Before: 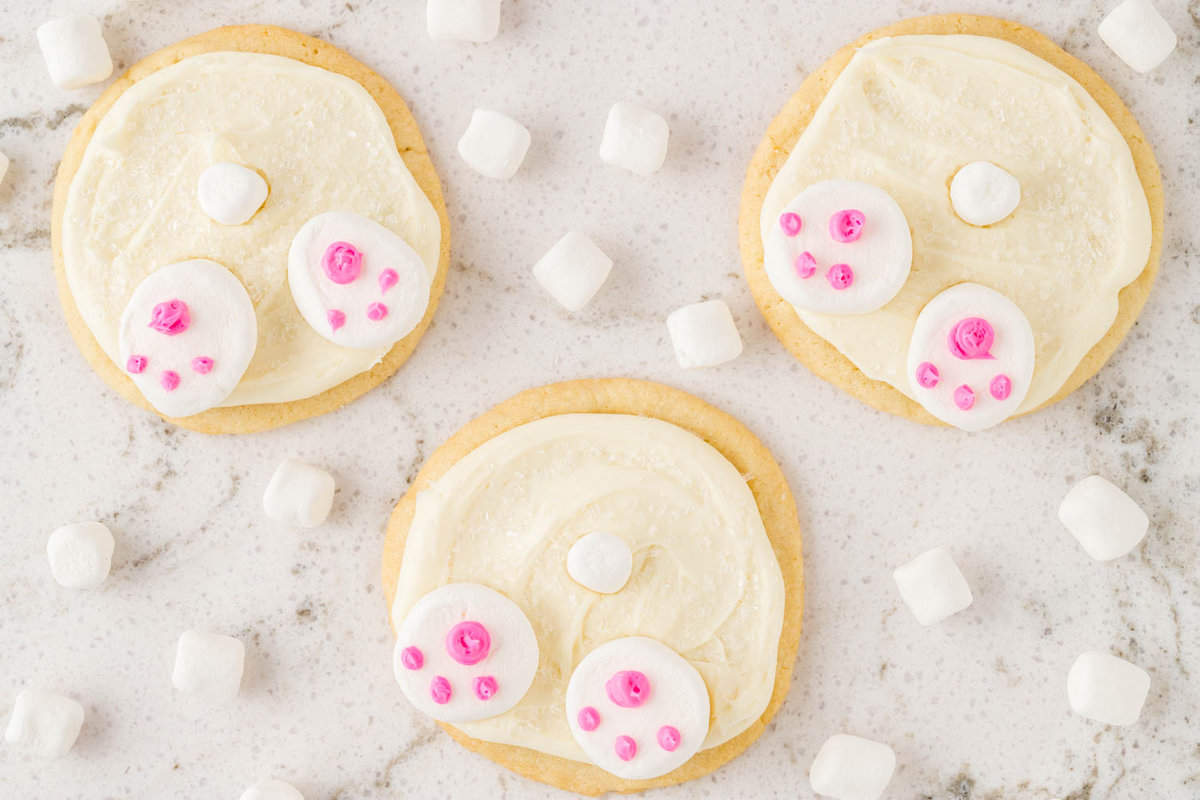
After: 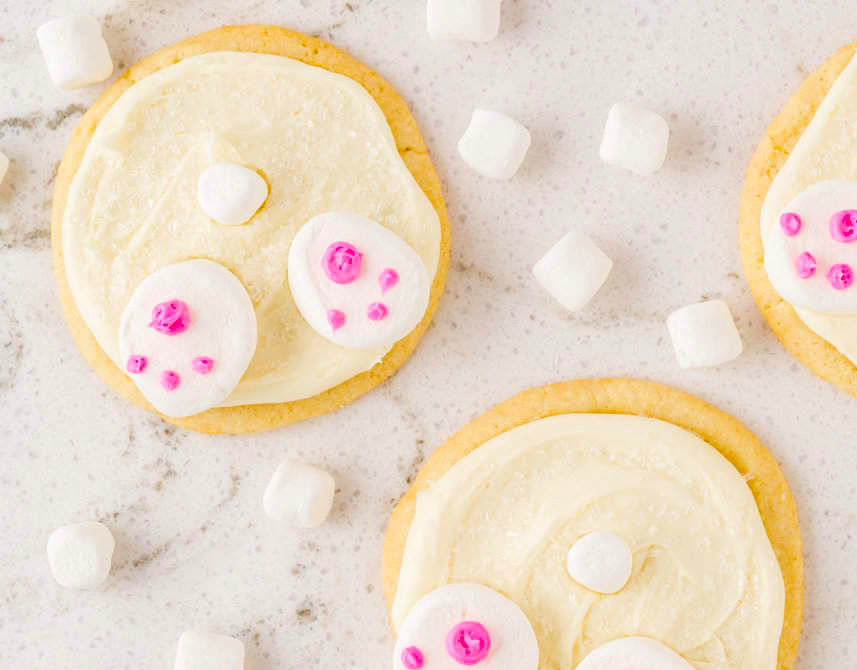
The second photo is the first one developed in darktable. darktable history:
color balance rgb: shadows lift › hue 85.97°, perceptual saturation grading › global saturation 31.051%
crop: right 28.516%, bottom 16.184%
